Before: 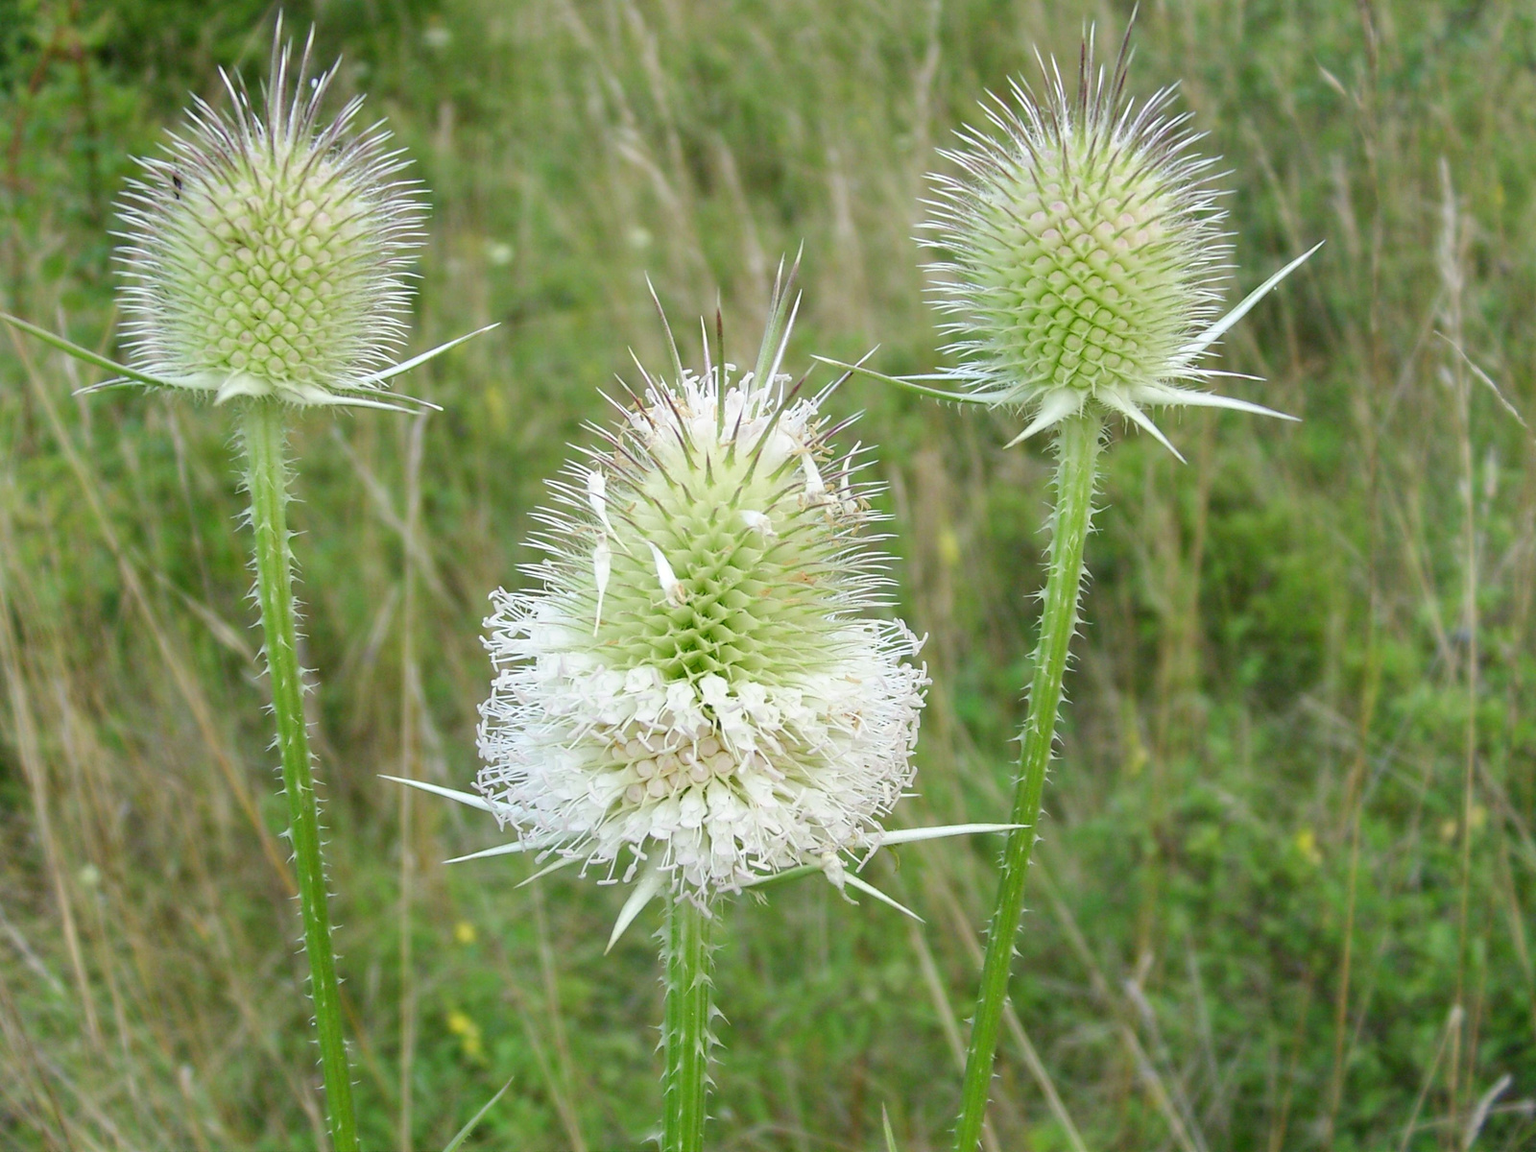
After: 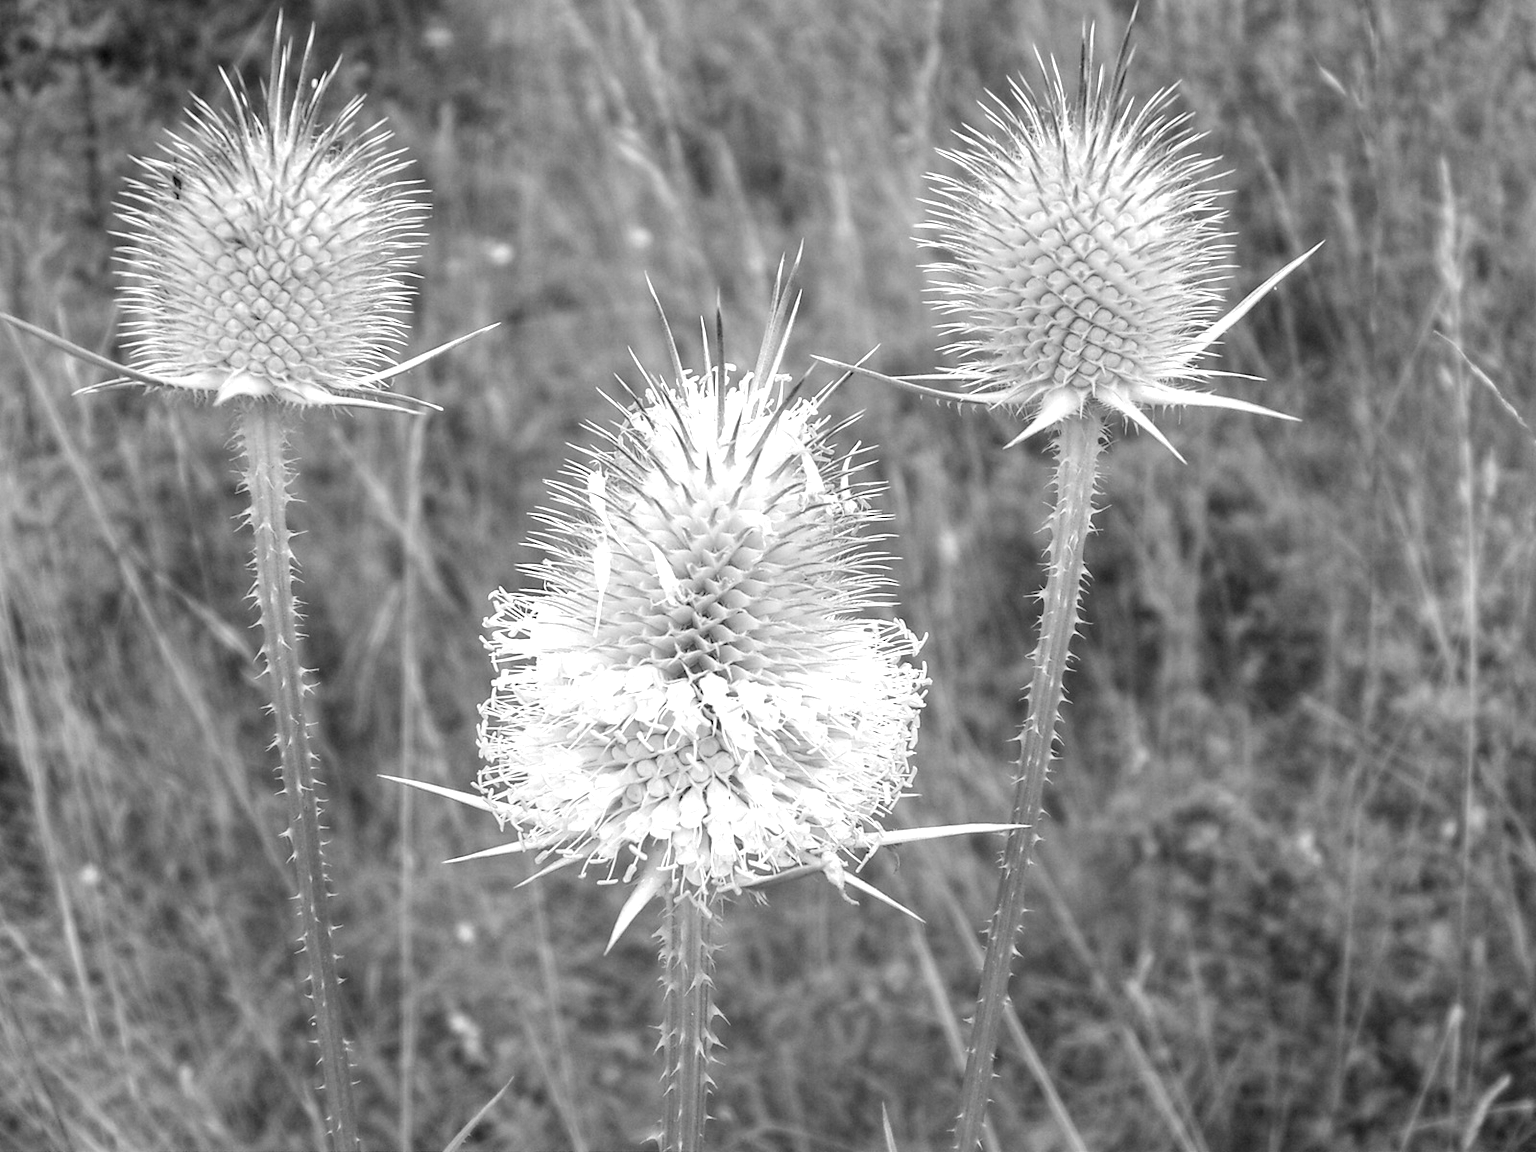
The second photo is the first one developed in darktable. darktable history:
local contrast: on, module defaults
color balance rgb: shadows lift › chroma 1%, shadows lift › hue 217.2°, power › hue 310.8°, highlights gain › chroma 2%, highlights gain › hue 44.4°, global offset › luminance 0.25%, global offset › hue 171.6°, perceptual saturation grading › global saturation 14.09%, perceptual saturation grading › highlights -30%, perceptual saturation grading › shadows 50.67%, global vibrance 25%, contrast 20%
monochrome: on, module defaults
